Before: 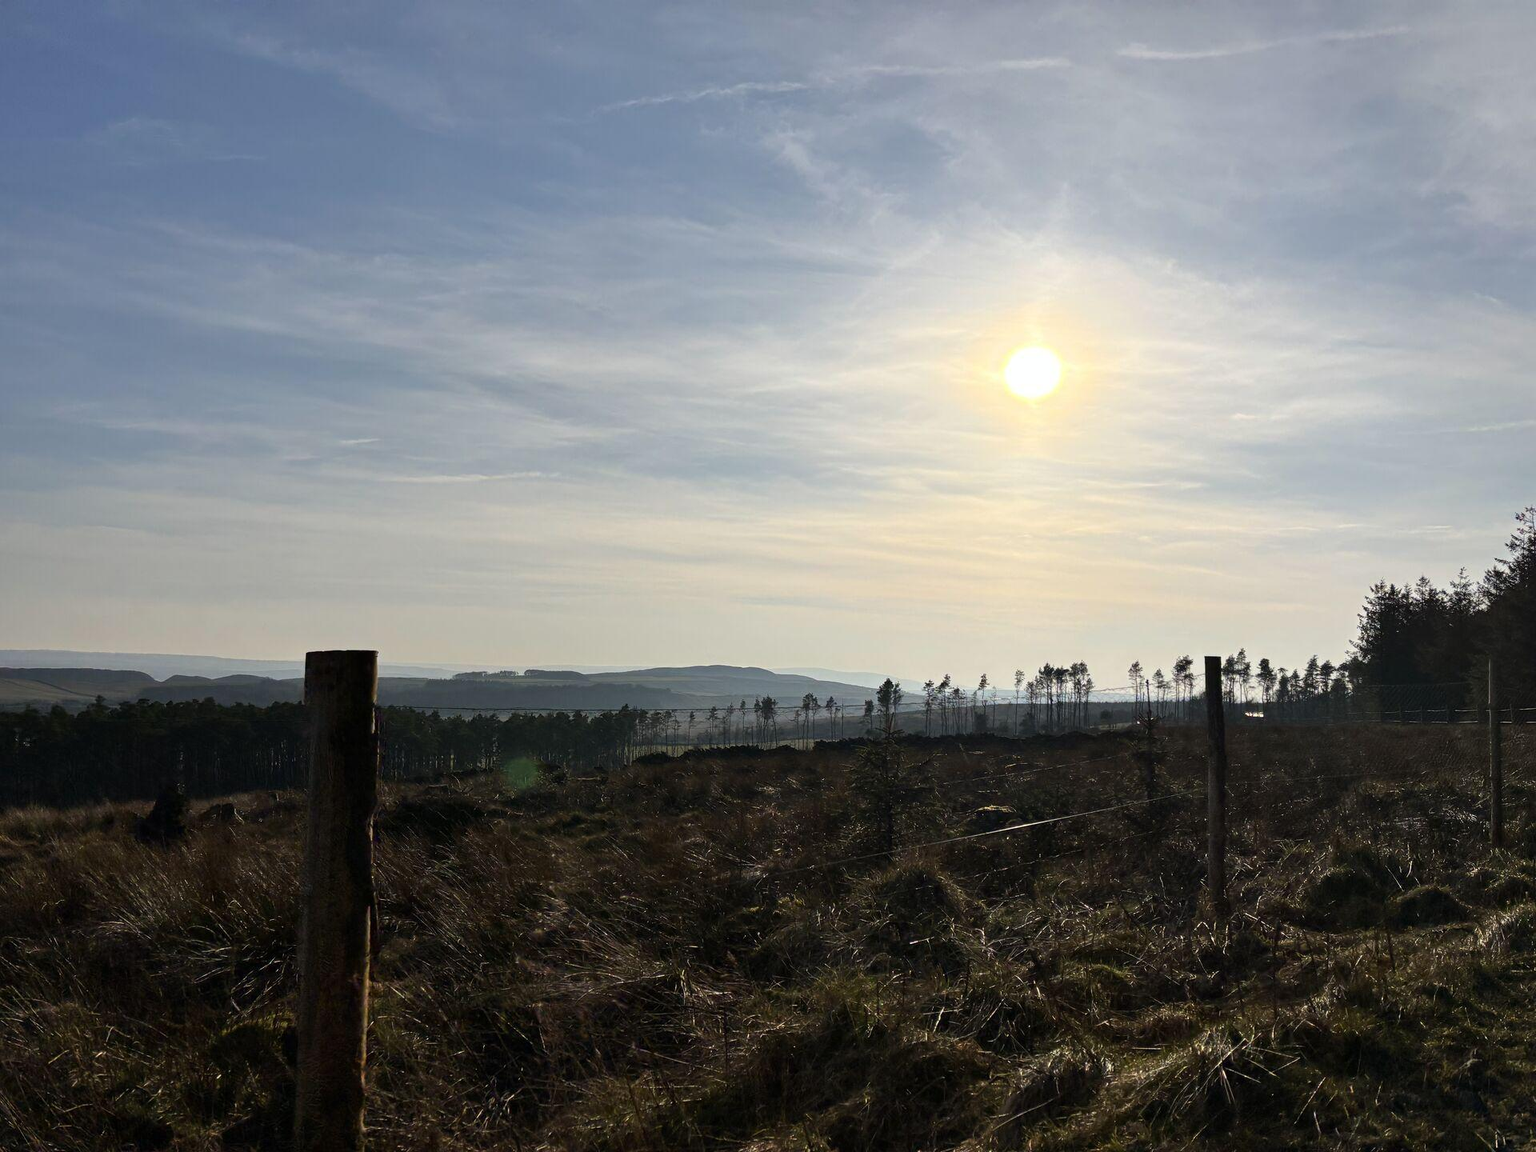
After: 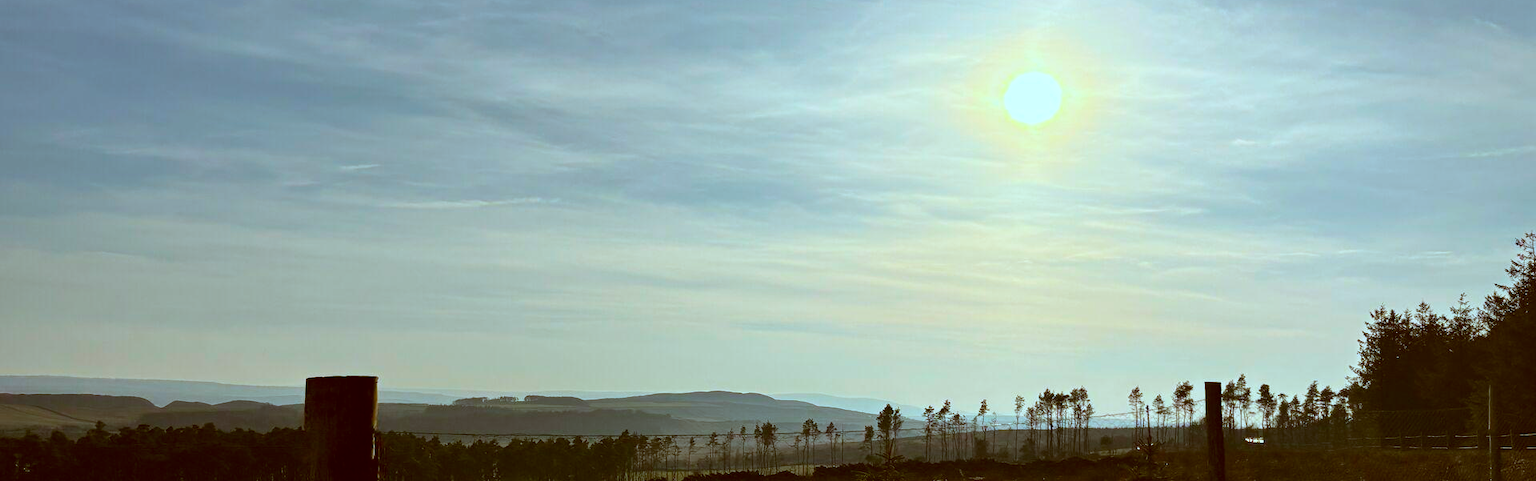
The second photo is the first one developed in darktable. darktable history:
white balance: emerald 1
crop and rotate: top 23.84%, bottom 34.294%
color balance rgb: perceptual saturation grading › global saturation 25%, global vibrance 20%
color correction: highlights a* -14.62, highlights b* -16.22, shadows a* 10.12, shadows b* 29.4
